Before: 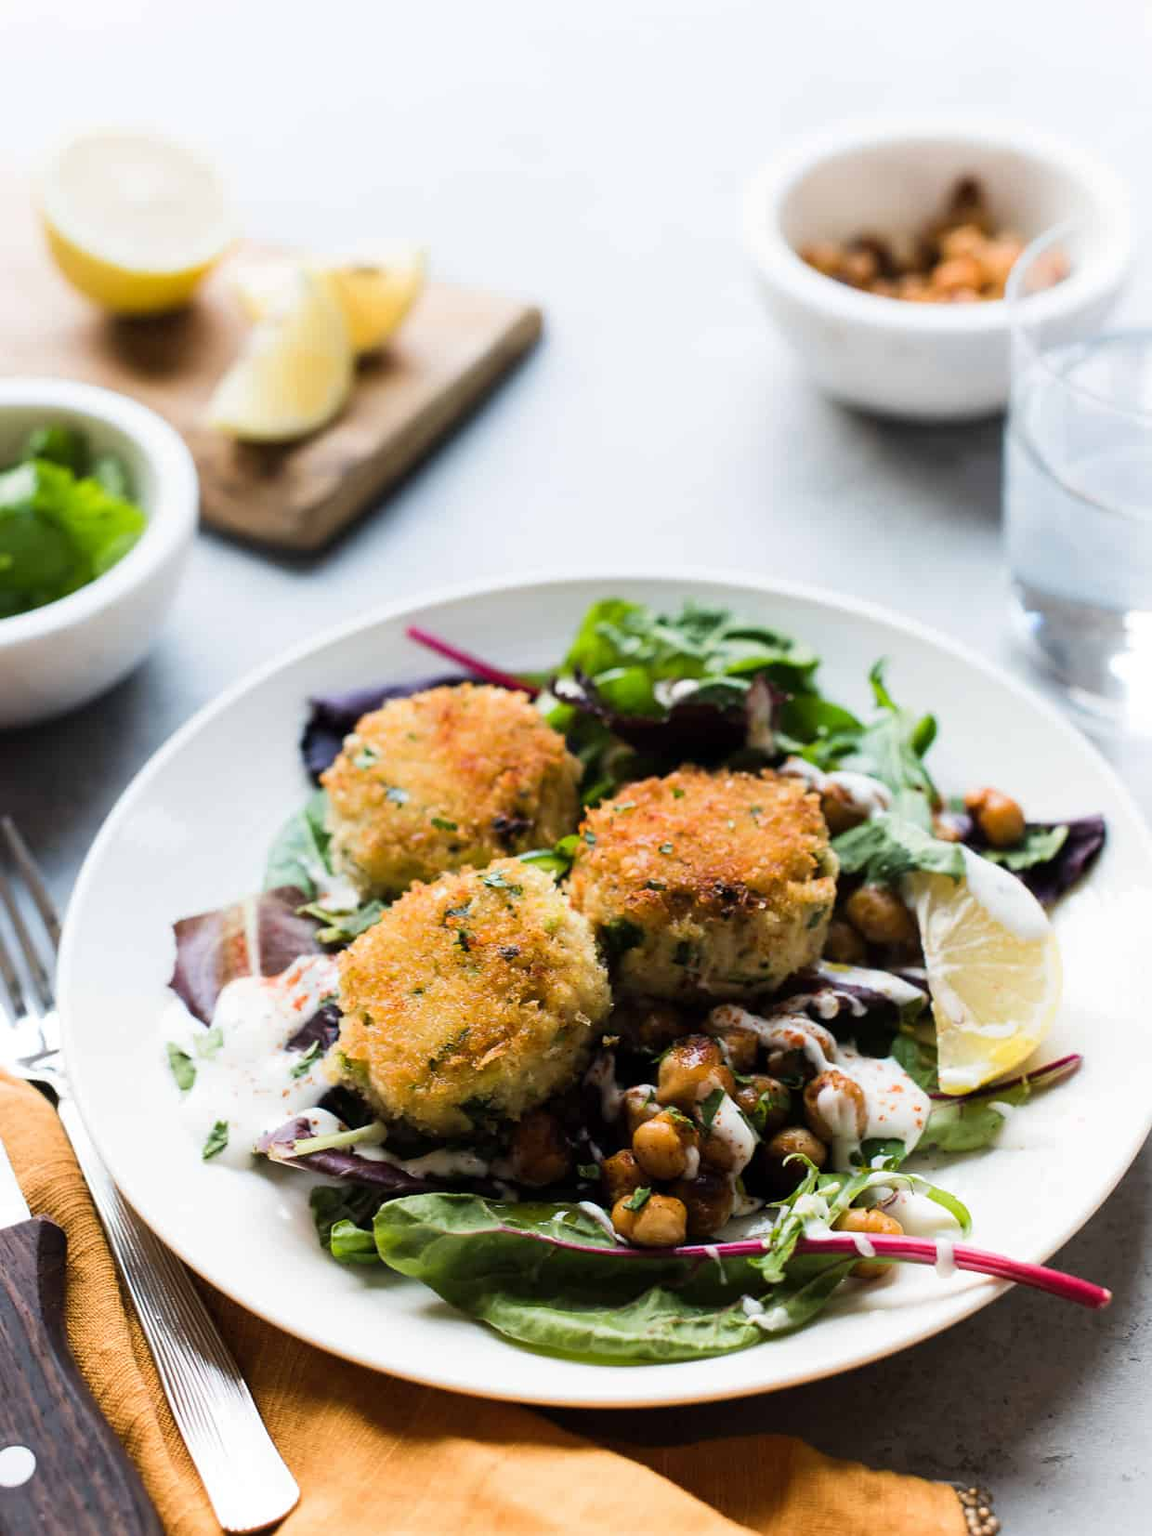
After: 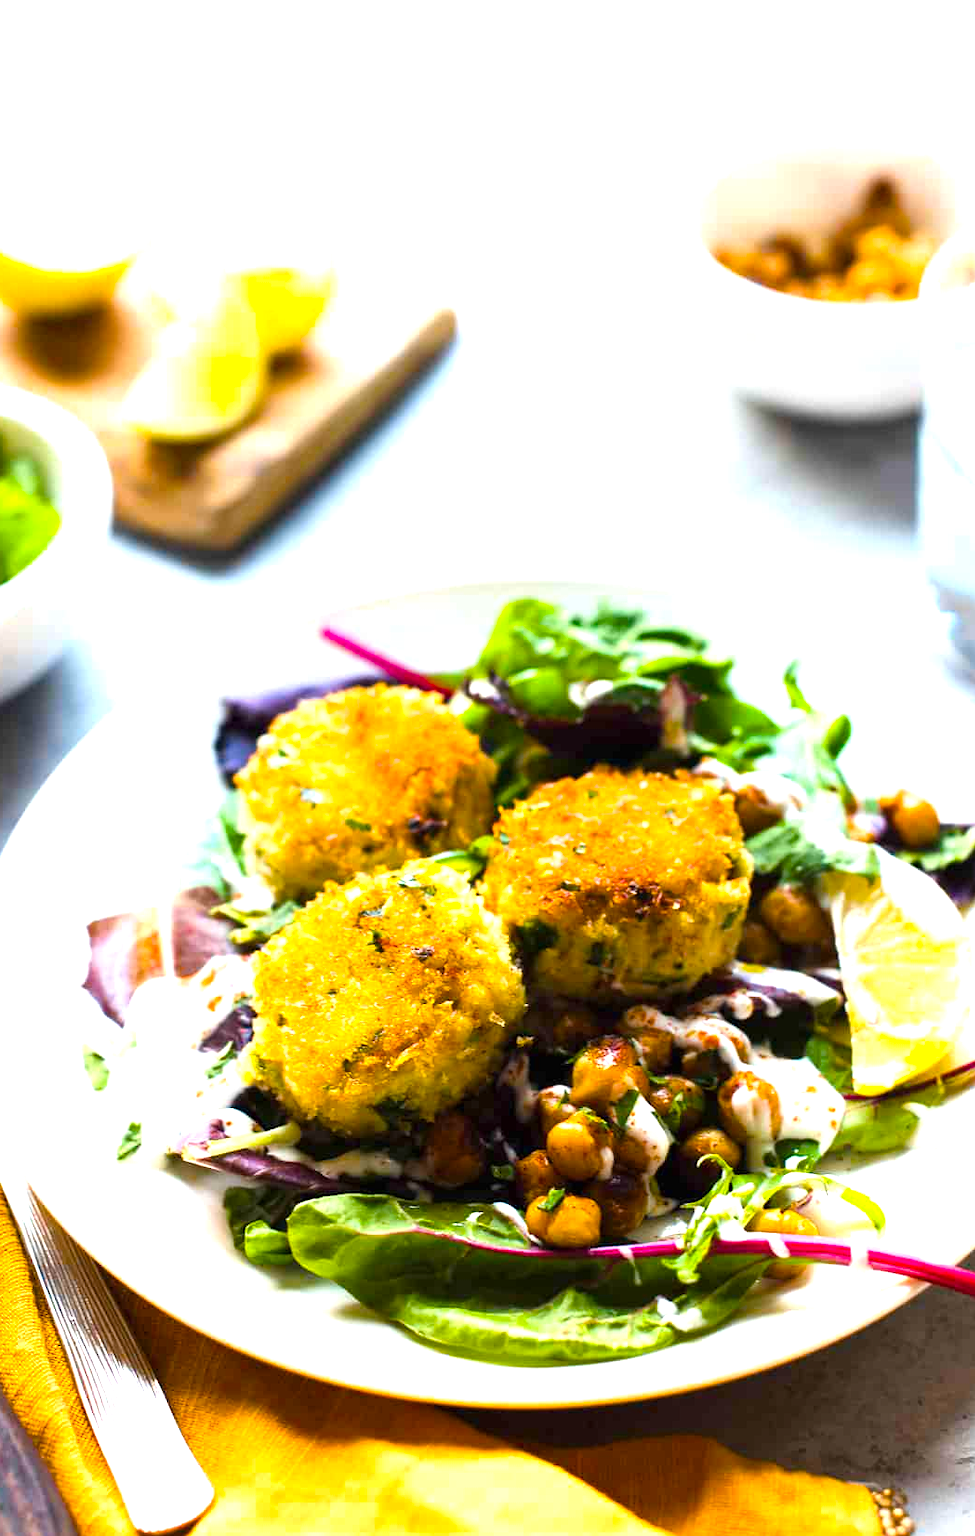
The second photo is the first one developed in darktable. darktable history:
crop: left 7.512%, right 7.834%
color balance rgb: linear chroma grading › shadows 10.535%, linear chroma grading › highlights 10.721%, linear chroma grading › global chroma 14.499%, linear chroma grading › mid-tones 14.662%, perceptual saturation grading › global saturation 25.551%, global vibrance 9.951%
exposure: black level correction 0, exposure 1 EV, compensate highlight preservation false
